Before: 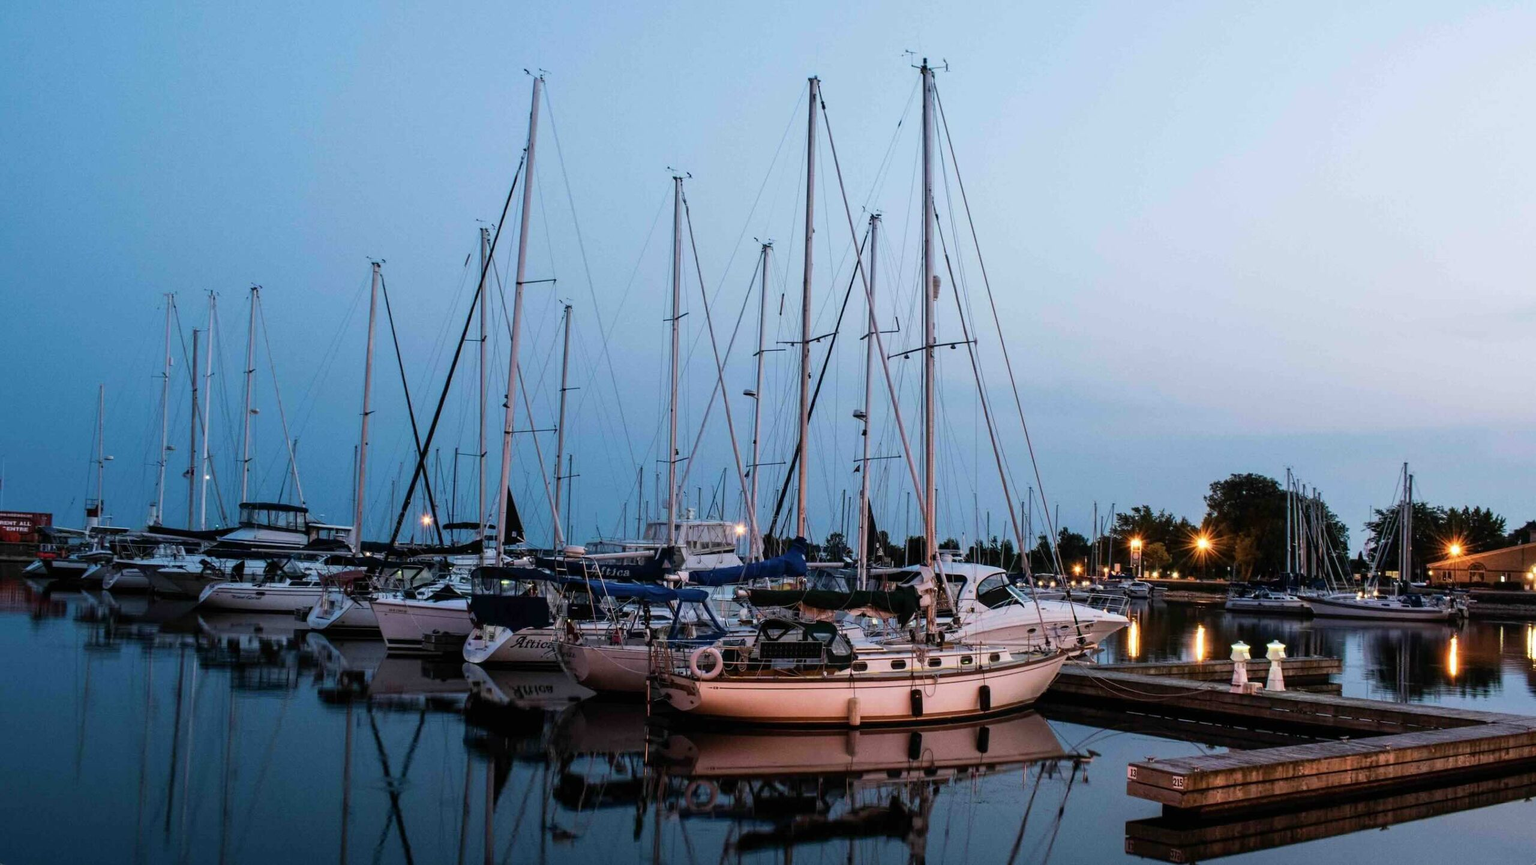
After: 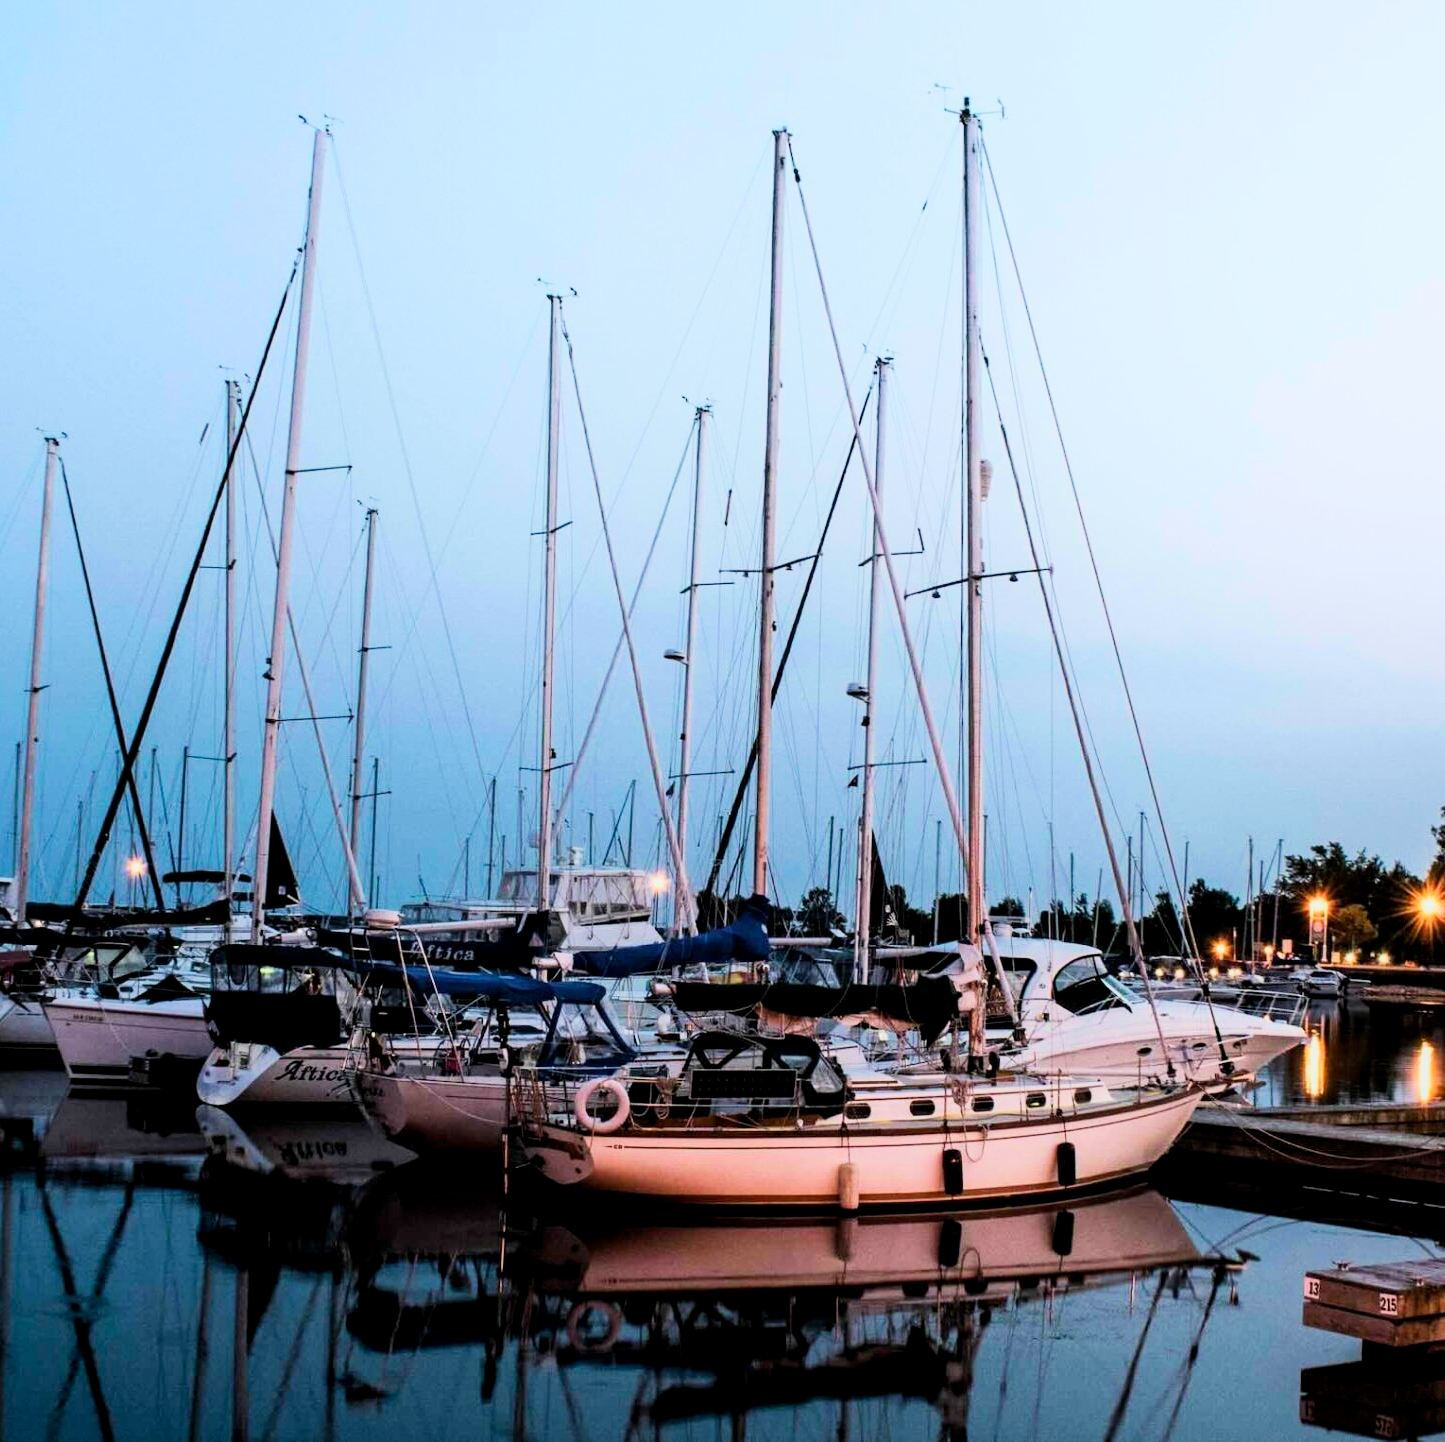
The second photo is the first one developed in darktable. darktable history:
local contrast: mode bilateral grid, contrast 20, coarseness 50, detail 119%, midtone range 0.2
shadows and highlights: shadows -25.84, highlights 51.21, soften with gaussian
crop and rotate: left 22.467%, right 21.063%
contrast brightness saturation: contrast 0.152, brightness 0.044
exposure: exposure 0.562 EV, compensate highlight preservation false
filmic rgb: middle gray luminance 28.78%, black relative exposure -10.27 EV, white relative exposure 5.48 EV, threshold 3.05 EV, target black luminance 0%, hardness 3.96, latitude 1.92%, contrast 1.13, highlights saturation mix 4.63%, shadows ↔ highlights balance 15.18%, enable highlight reconstruction true
